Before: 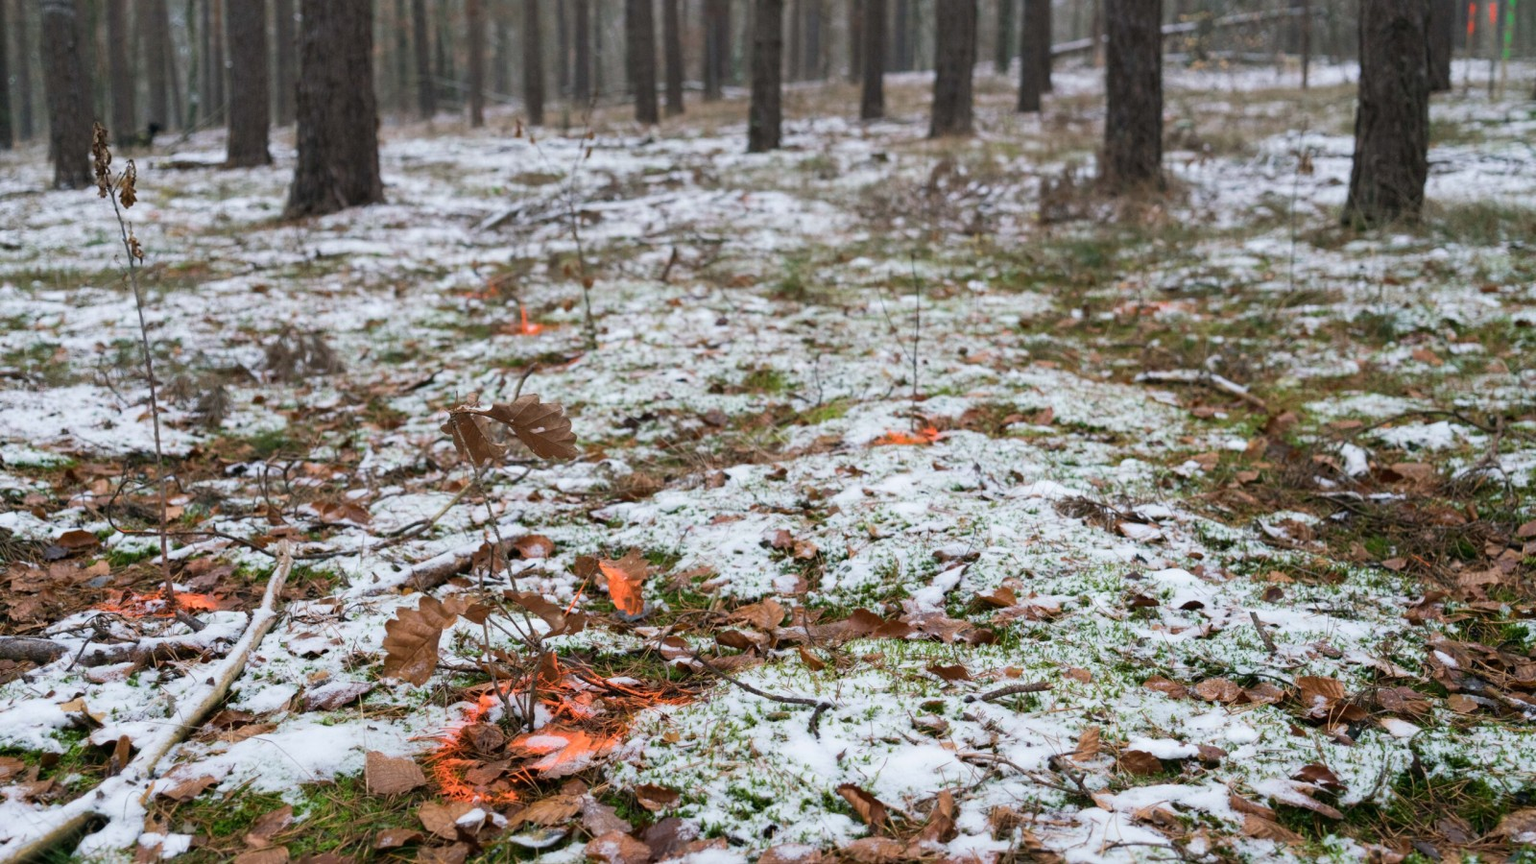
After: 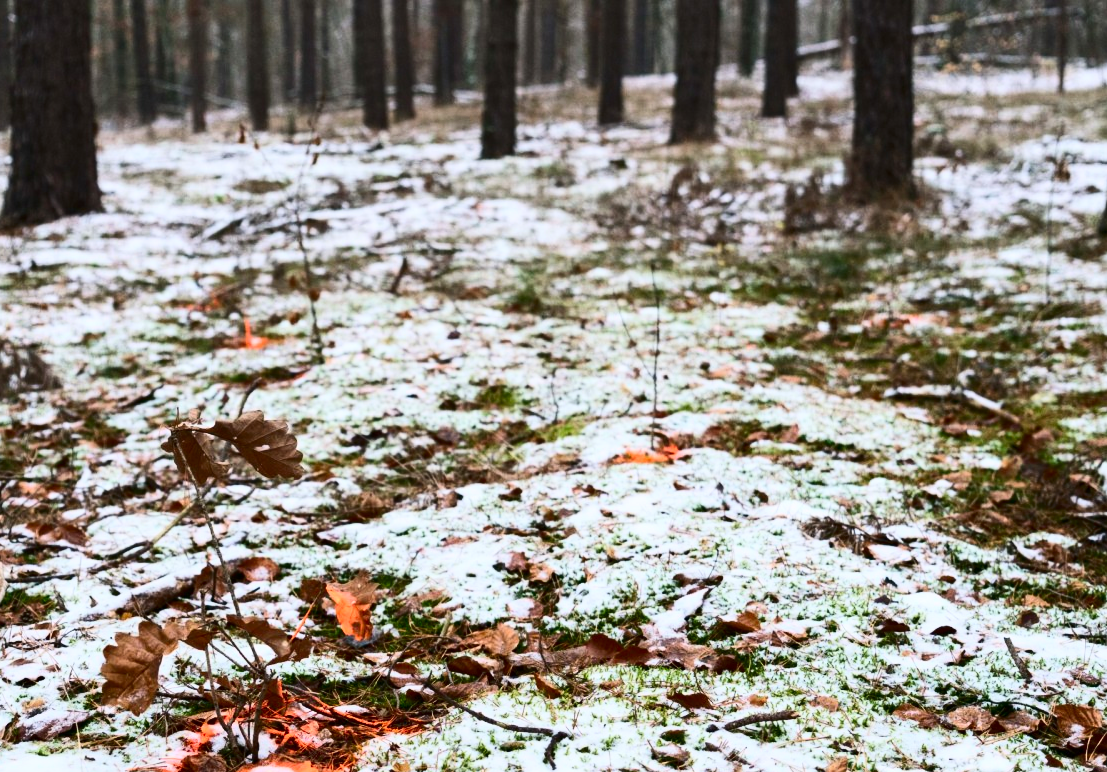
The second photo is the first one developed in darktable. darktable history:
contrast brightness saturation: contrast 0.409, brightness 0.05, saturation 0.256
crop: left 18.648%, right 12.134%, bottom 14.111%
